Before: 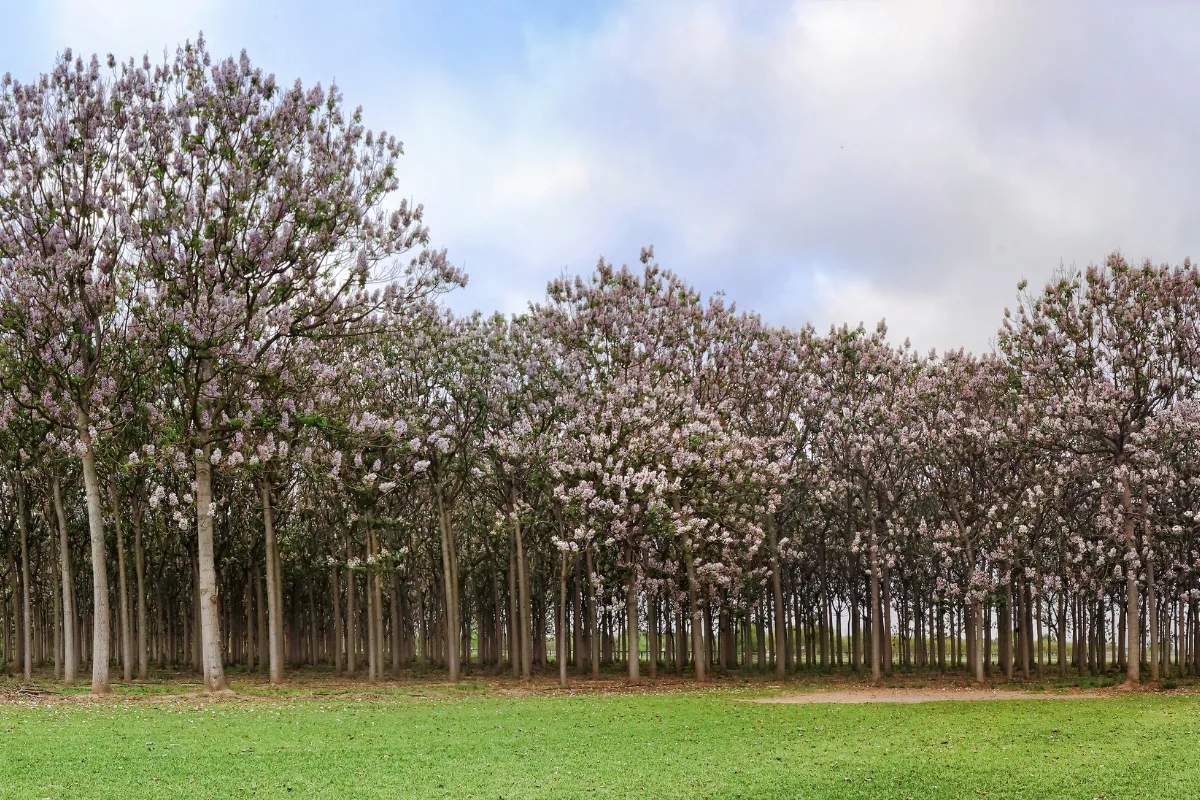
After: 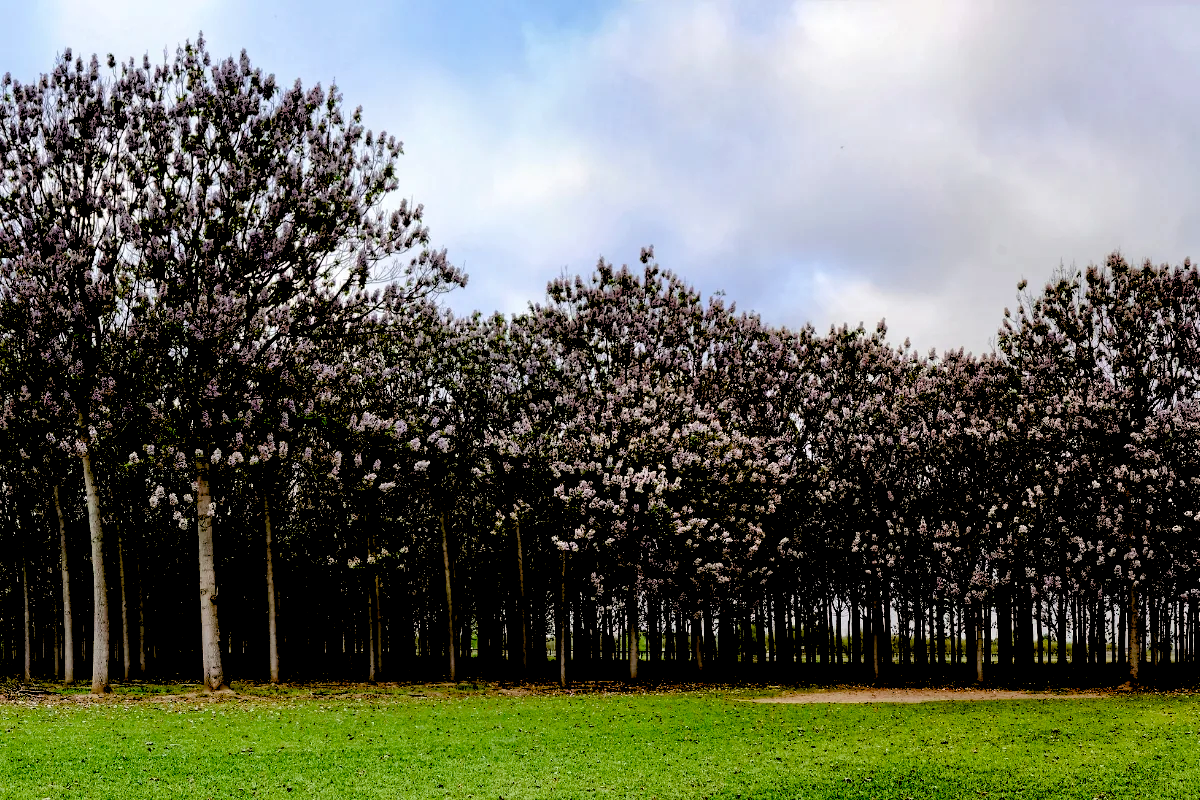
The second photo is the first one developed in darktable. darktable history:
rgb levels: levels [[0.034, 0.472, 0.904], [0, 0.5, 1], [0, 0.5, 1]]
exposure: black level correction 0.1, exposure -0.092 EV, compensate highlight preservation false
